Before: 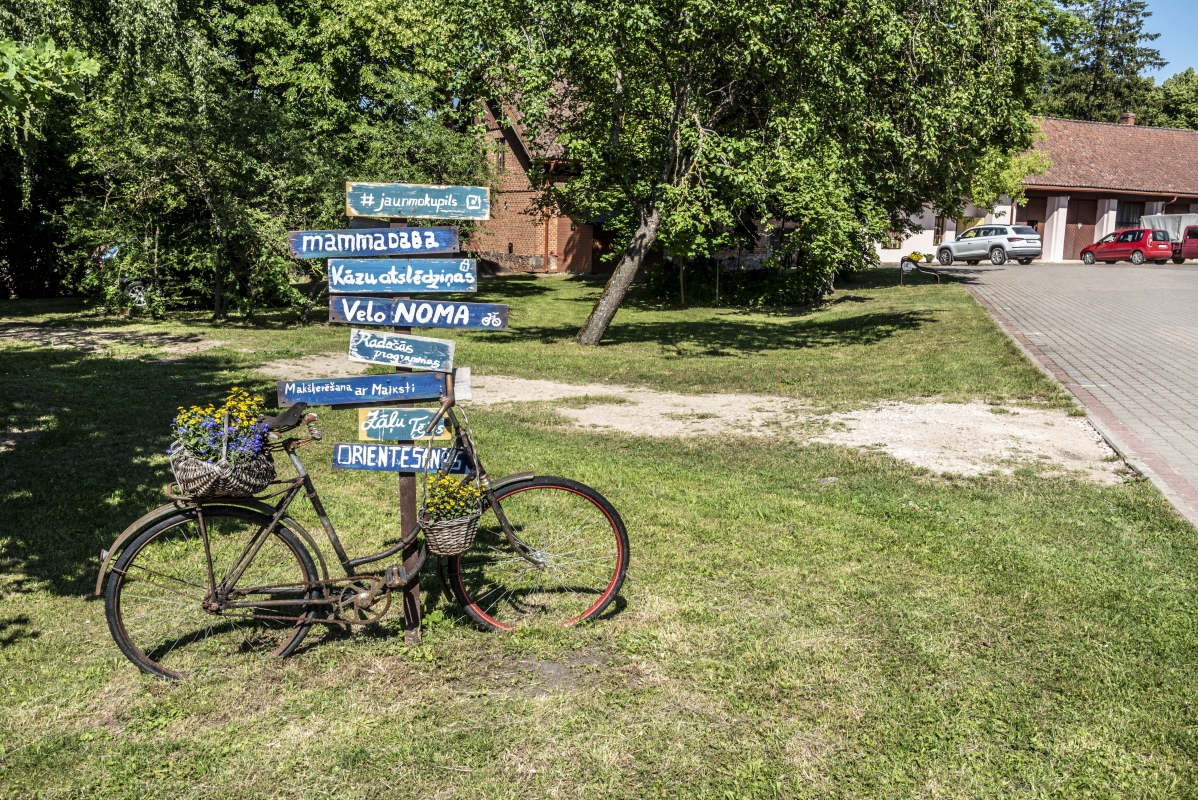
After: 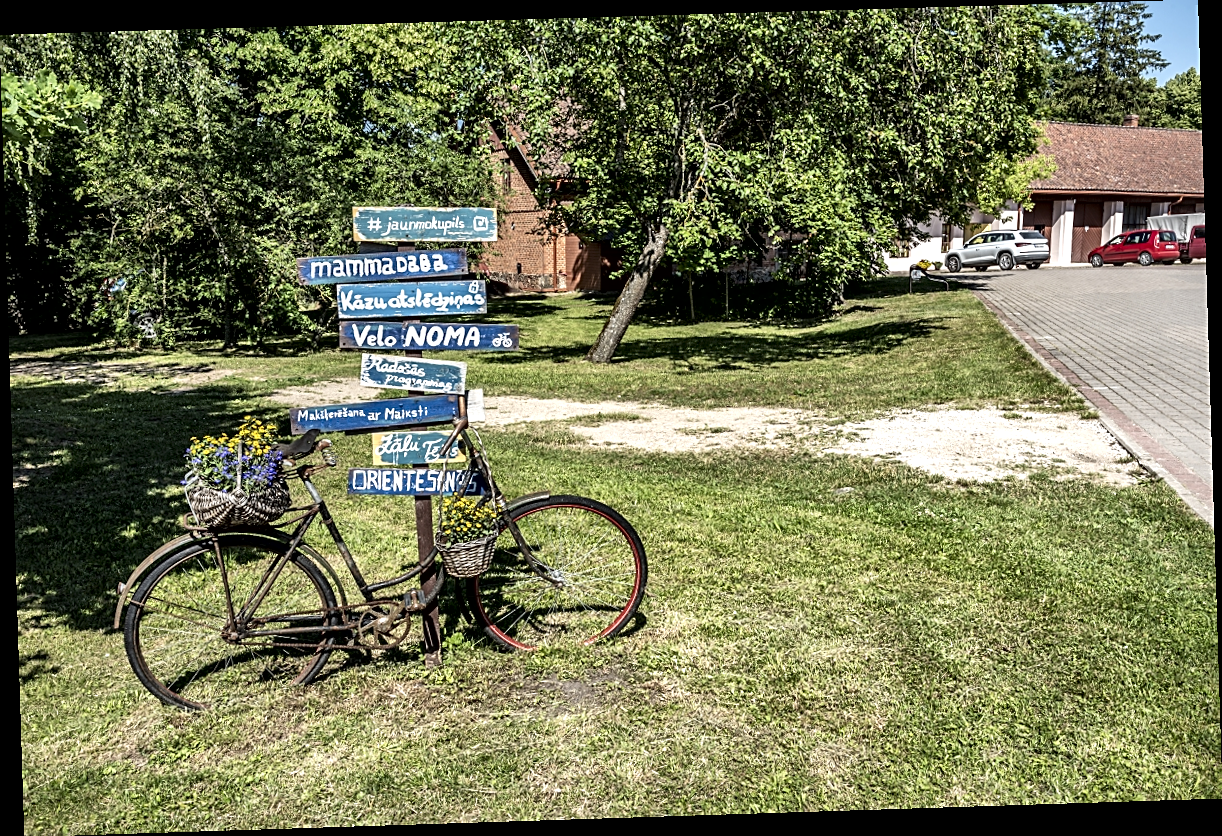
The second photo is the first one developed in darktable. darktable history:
rotate and perspective: rotation -1.77°, lens shift (horizontal) 0.004, automatic cropping off
sharpen: on, module defaults
local contrast: mode bilateral grid, contrast 70, coarseness 75, detail 180%, midtone range 0.2
